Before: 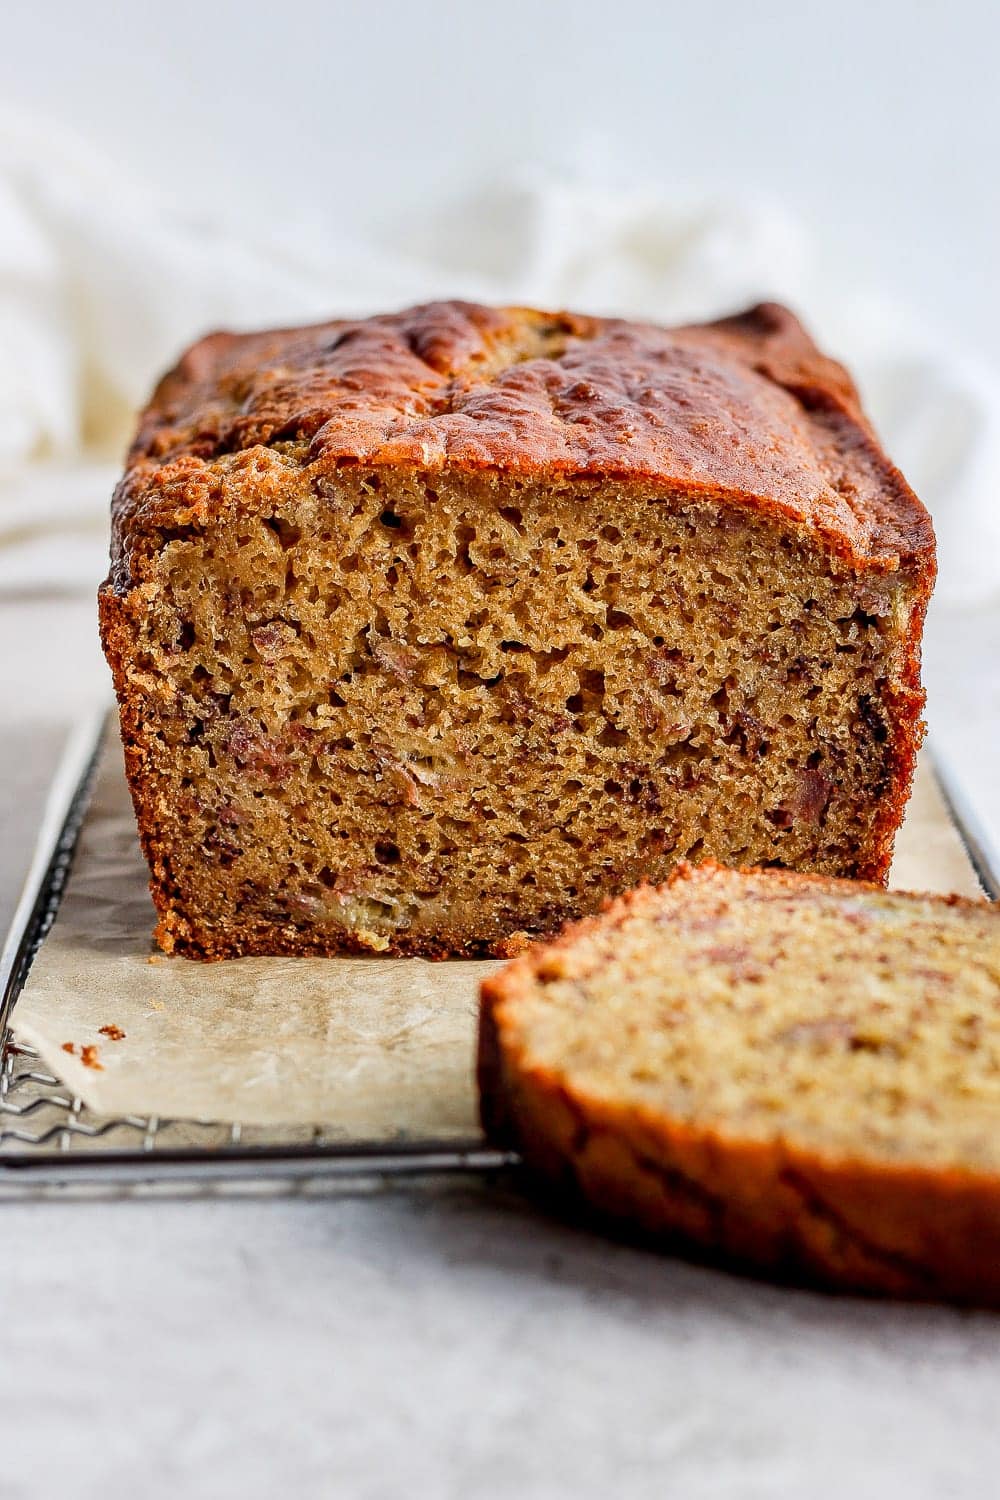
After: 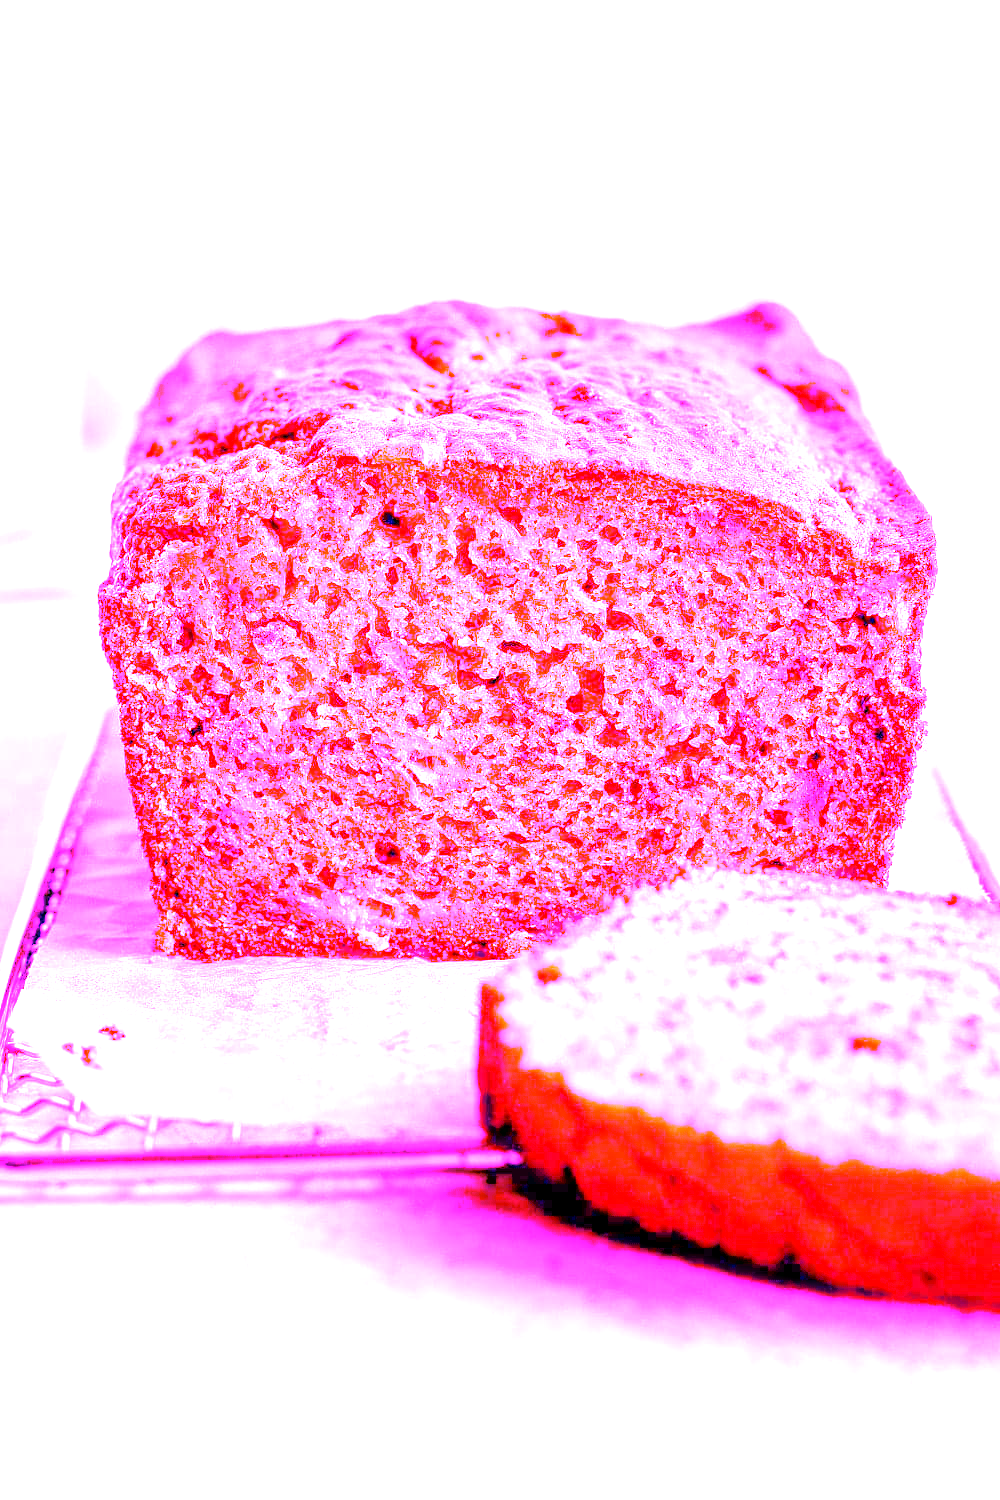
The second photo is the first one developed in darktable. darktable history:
exposure: exposure 1 EV, compensate highlight preservation false
haze removal: strength 0.5, distance 0.43, compatibility mode true, adaptive false
tone equalizer: -7 EV 0.15 EV, -6 EV 0.6 EV, -5 EV 1.15 EV, -4 EV 1.33 EV, -3 EV 1.15 EV, -2 EV 0.6 EV, -1 EV 0.15 EV, mask exposure compensation -0.5 EV
white balance: red 8, blue 8
